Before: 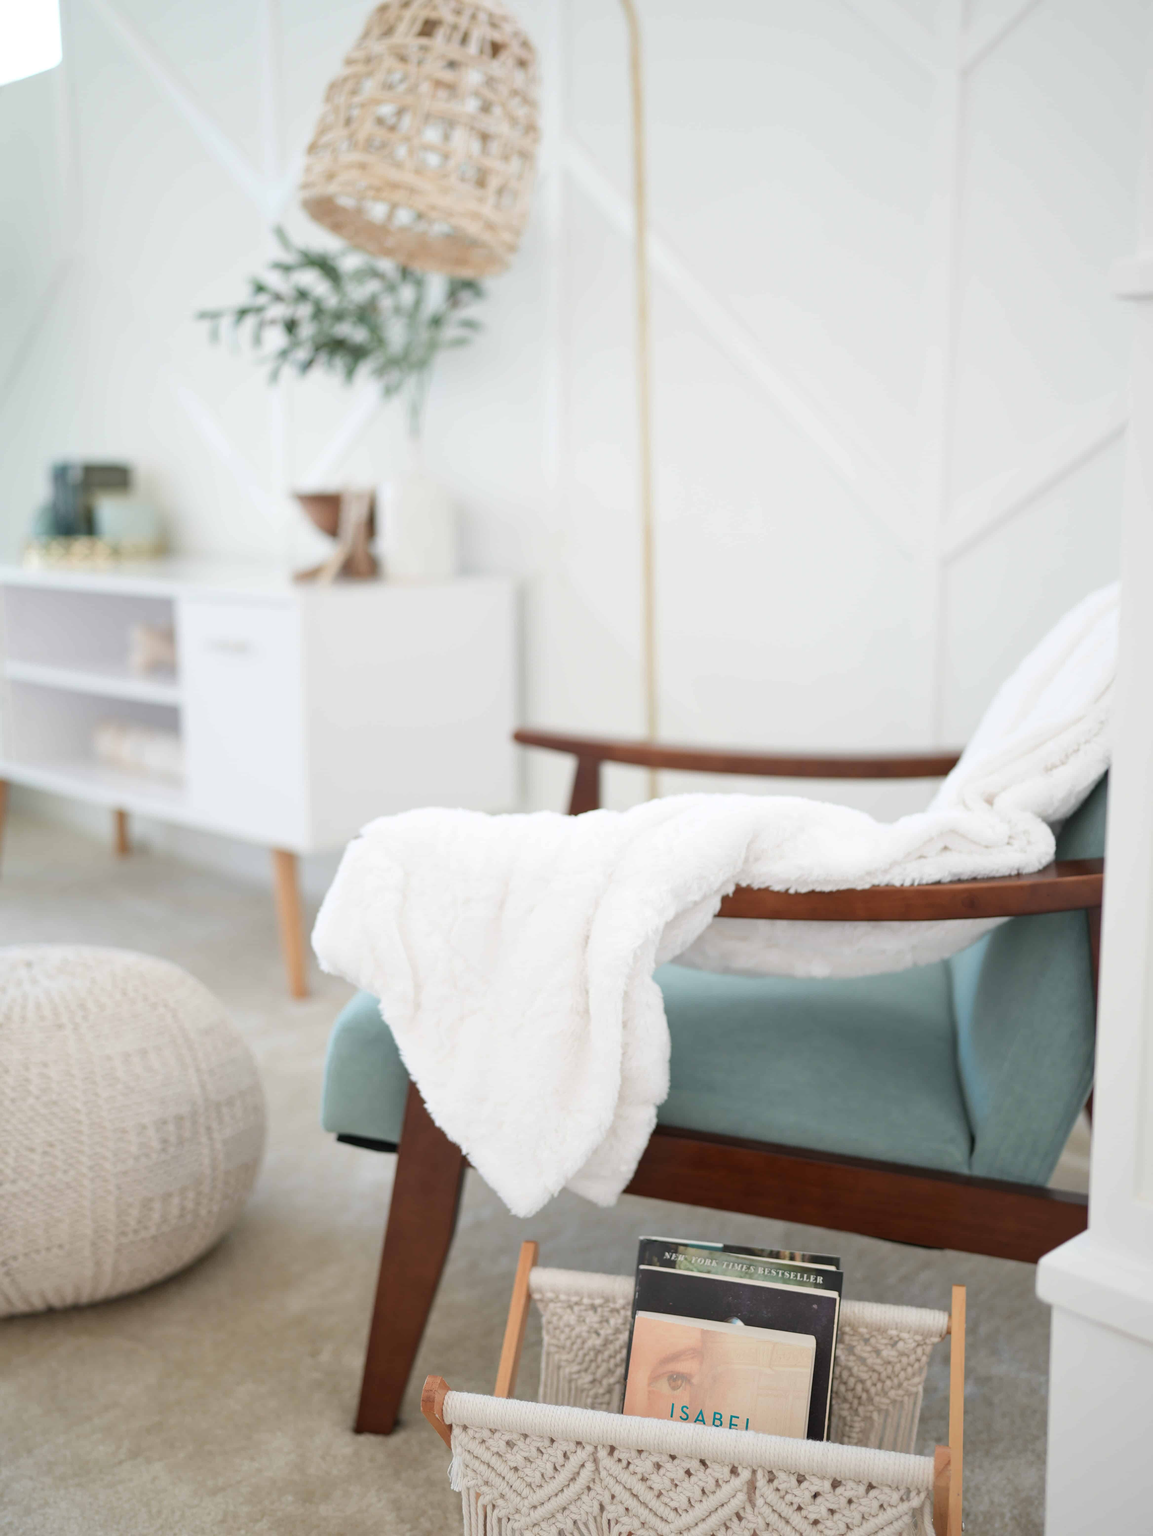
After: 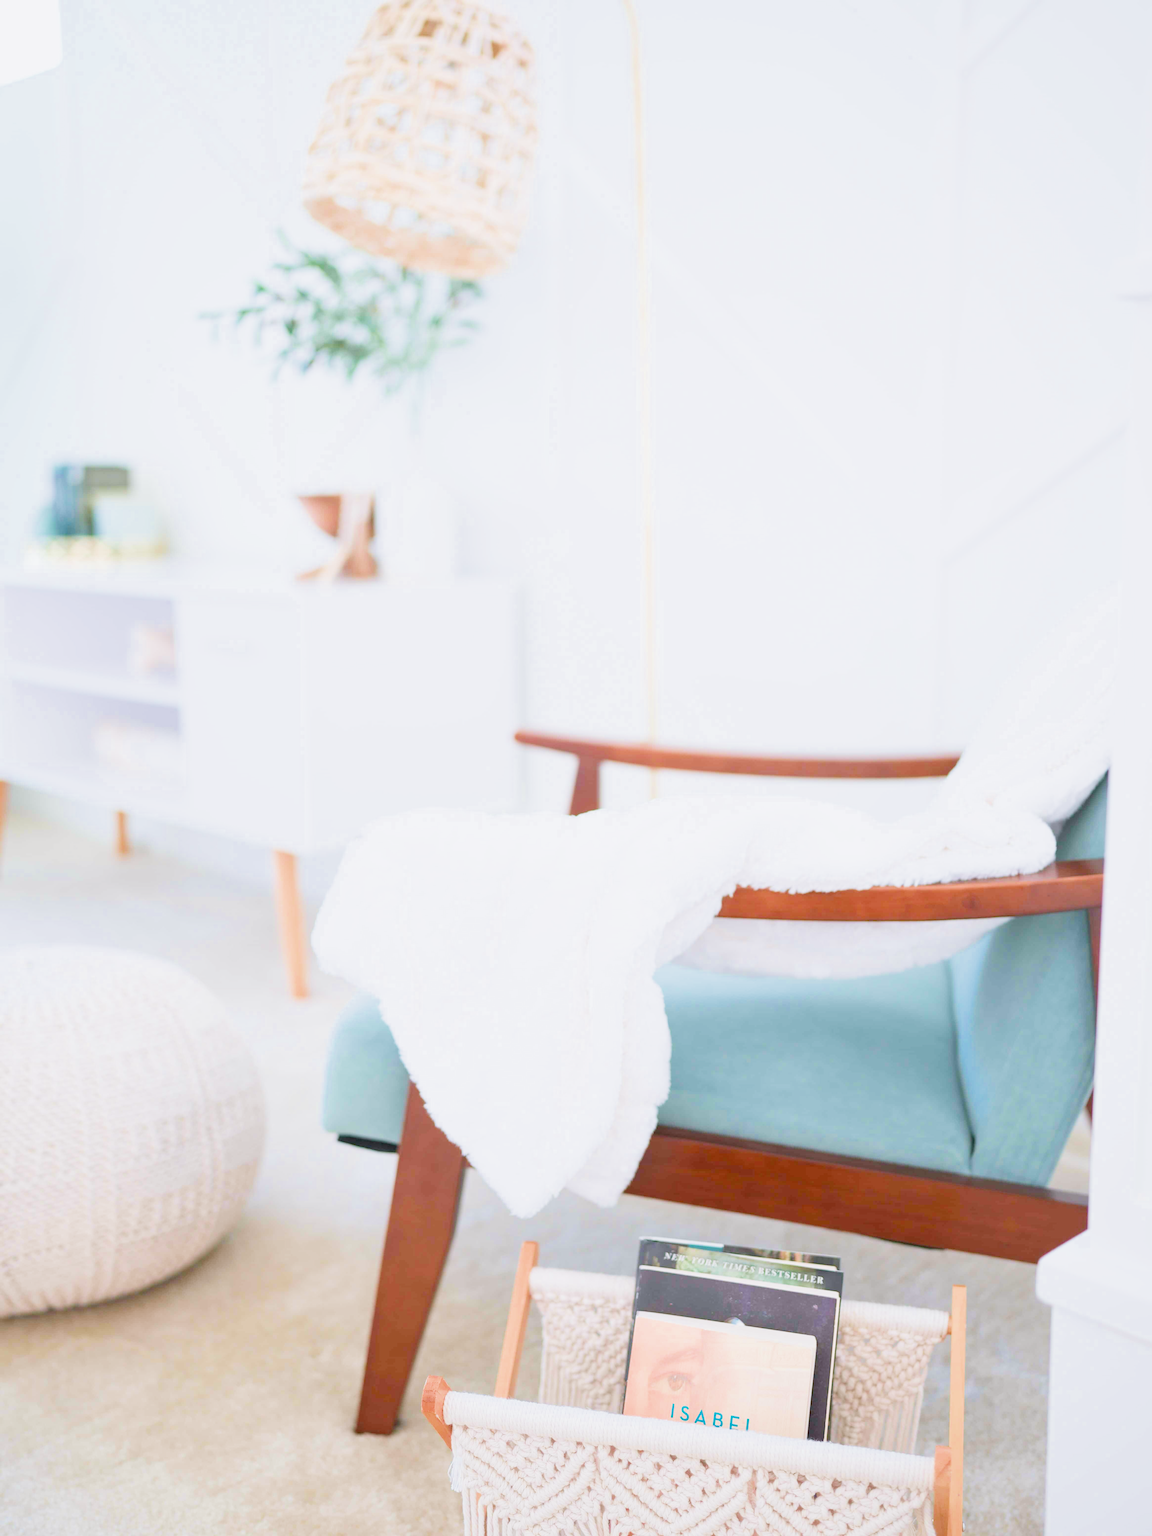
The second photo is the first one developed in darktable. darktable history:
color balance rgb: perceptual saturation grading › global saturation 20%, global vibrance 20%
filmic rgb: middle gray luminance 4.29%, black relative exposure -13 EV, white relative exposure 5 EV, threshold 6 EV, target black luminance 0%, hardness 5.19, latitude 59.69%, contrast 0.767, highlights saturation mix 5%, shadows ↔ highlights balance 25.95%, add noise in highlights 0, color science v3 (2019), use custom middle-gray values true, iterations of high-quality reconstruction 0, contrast in highlights soft, enable highlight reconstruction true
color calibration: illuminant as shot in camera, x 0.358, y 0.373, temperature 4628.91 K
